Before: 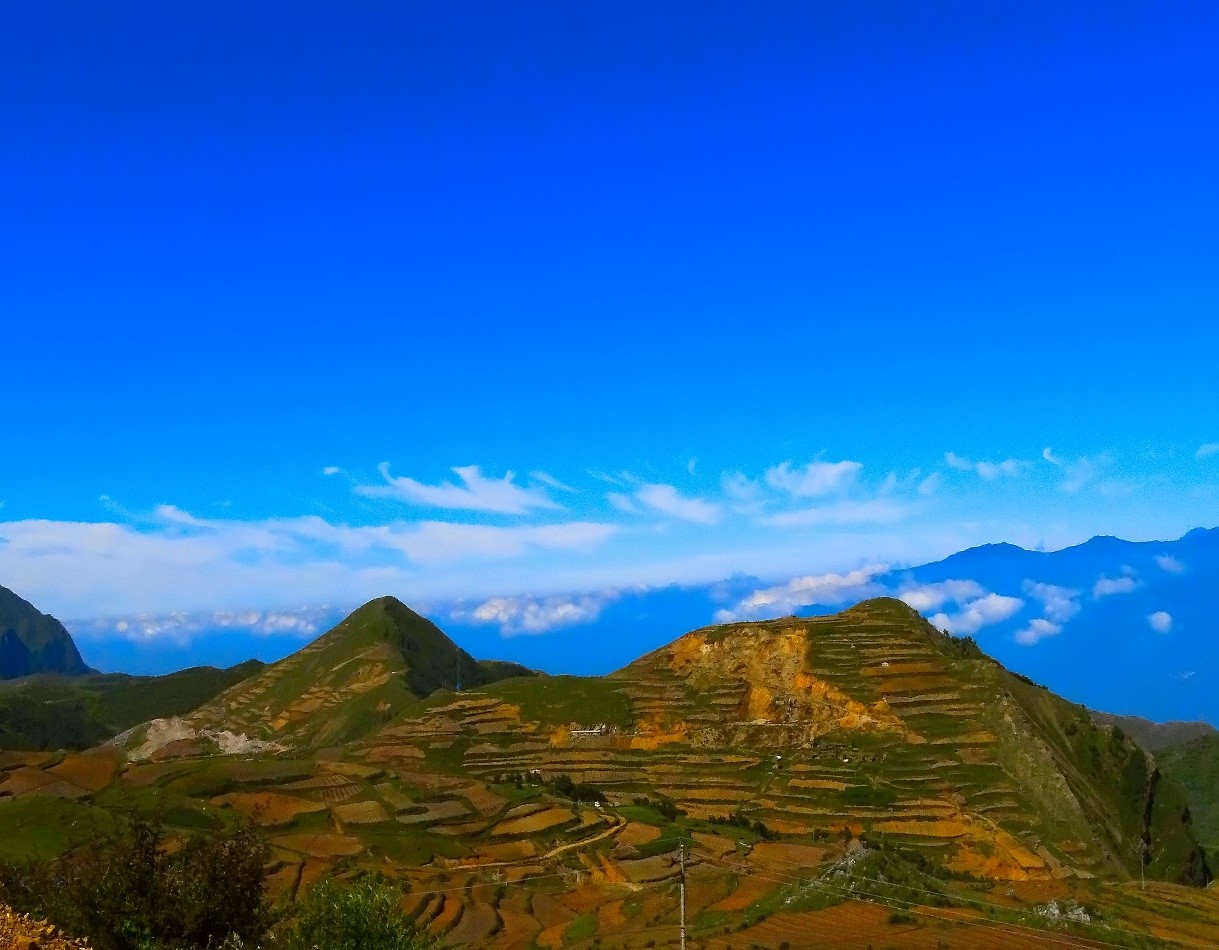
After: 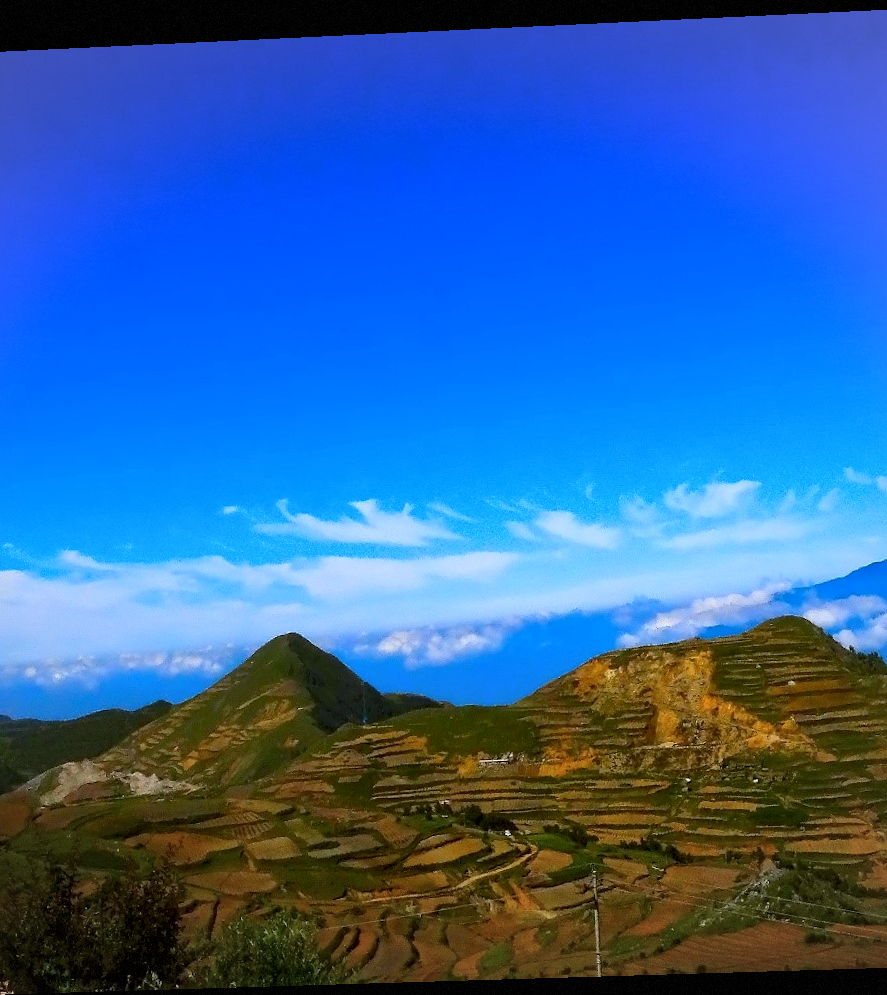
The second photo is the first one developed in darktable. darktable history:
white balance: red 0.974, blue 1.044
crop and rotate: left 9.061%, right 20.142%
rotate and perspective: rotation -2.22°, lens shift (horizontal) -0.022, automatic cropping off
local contrast: mode bilateral grid, contrast 20, coarseness 100, detail 150%, midtone range 0.2
vignetting: fall-off start 85%, fall-off radius 80%, brightness -0.182, saturation -0.3, width/height ratio 1.219, dithering 8-bit output, unbound false
